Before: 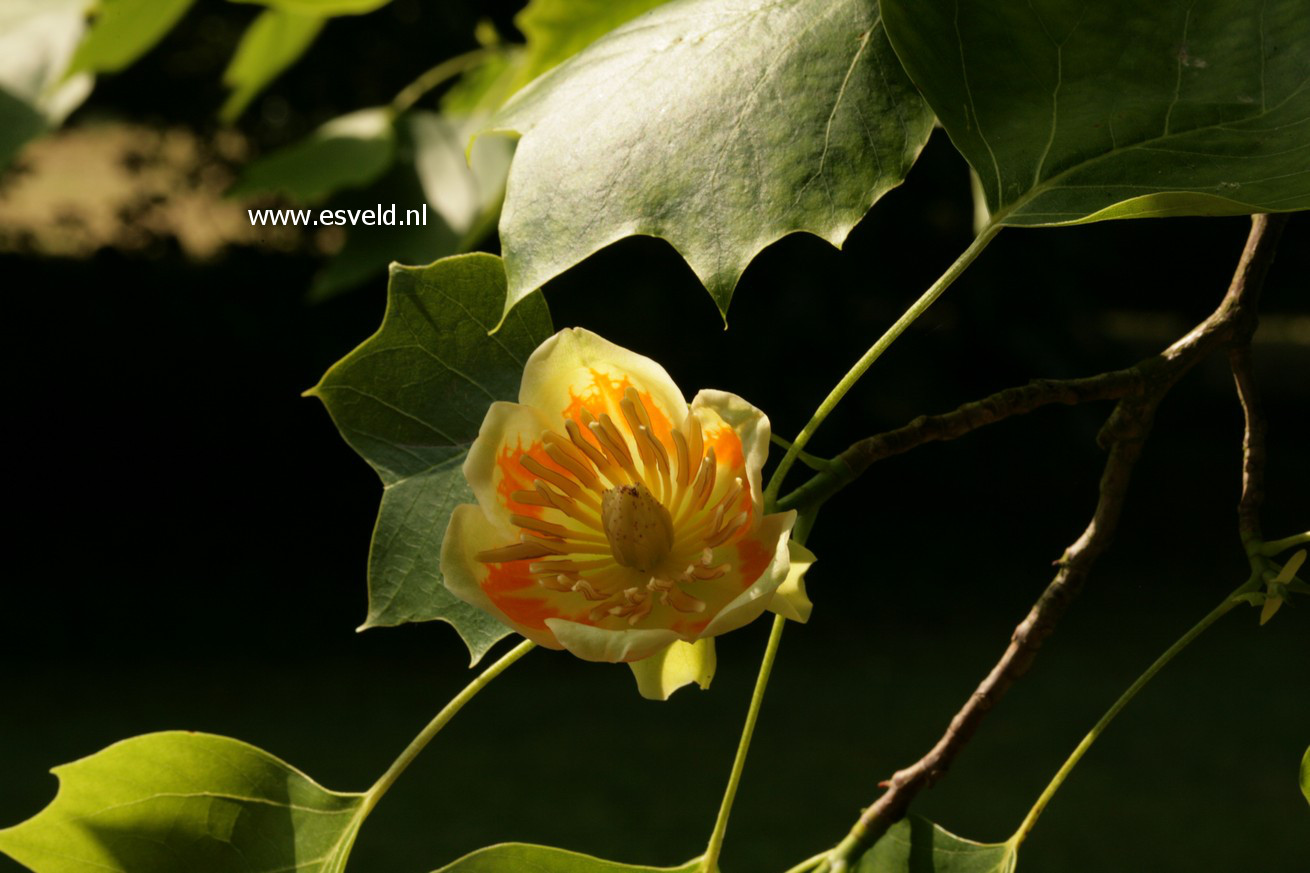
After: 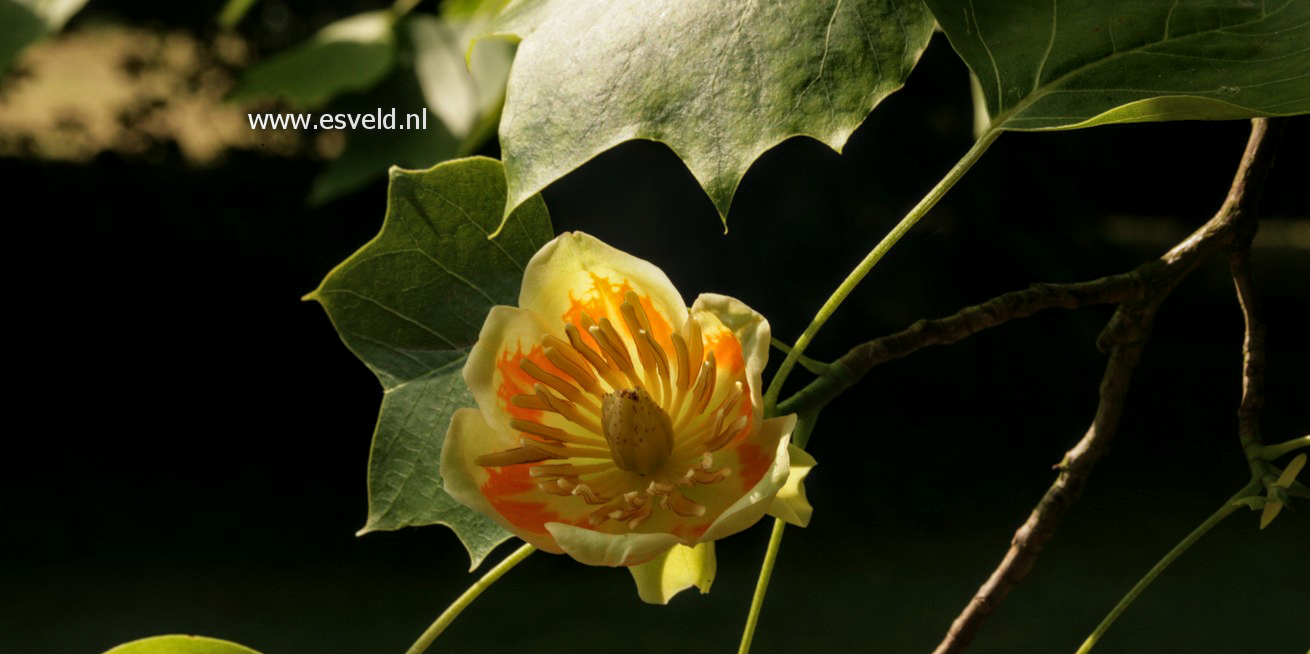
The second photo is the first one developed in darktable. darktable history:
local contrast: on, module defaults
crop: top 11.038%, bottom 13.962%
